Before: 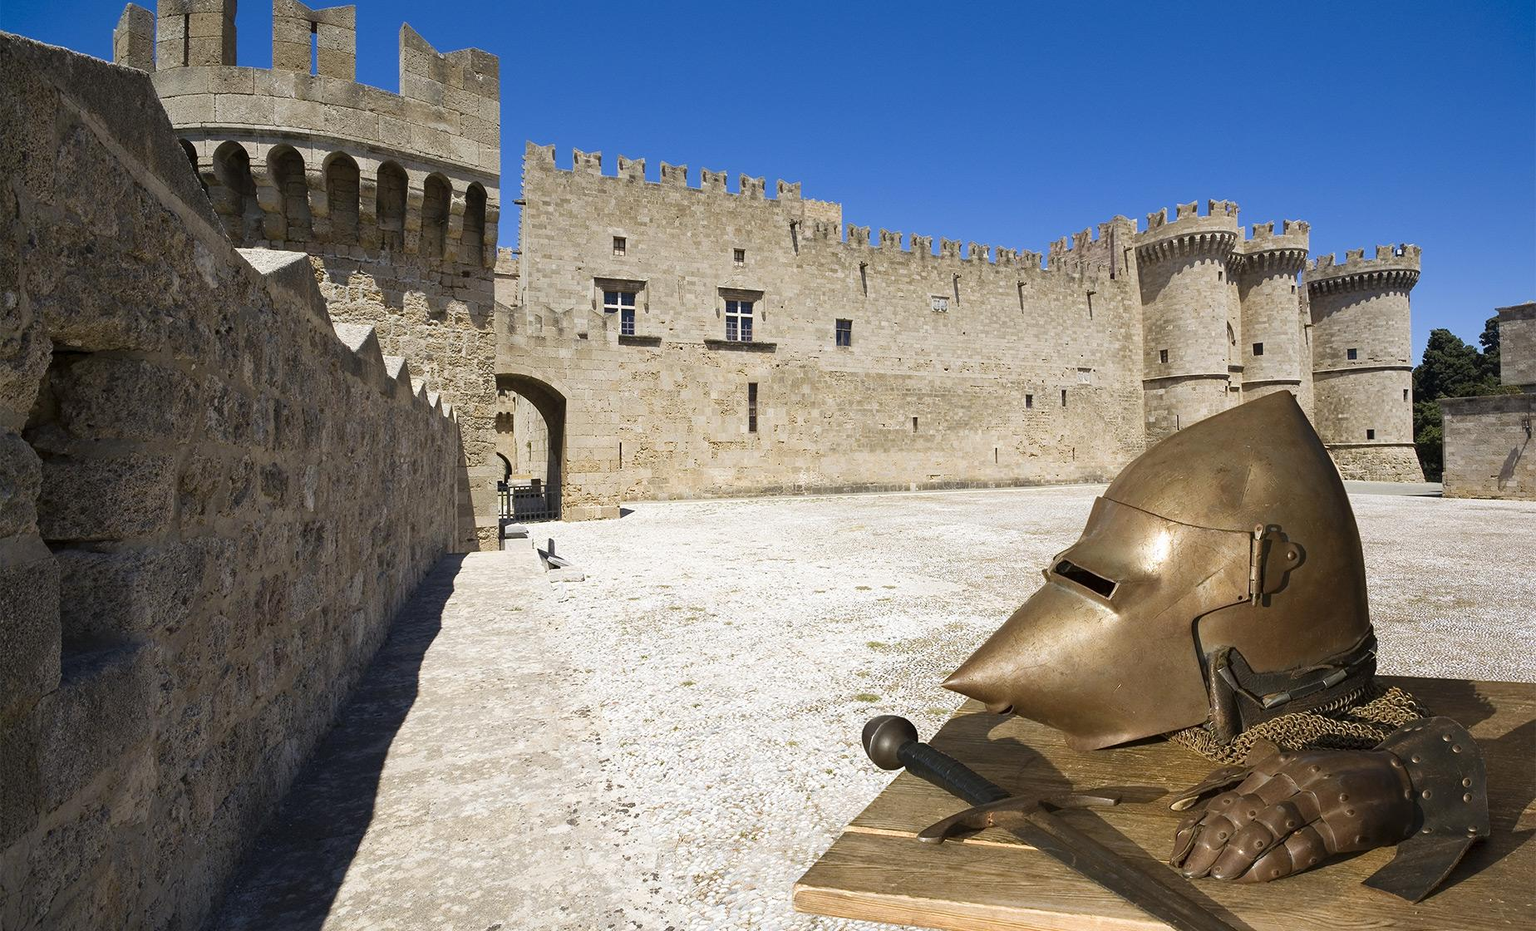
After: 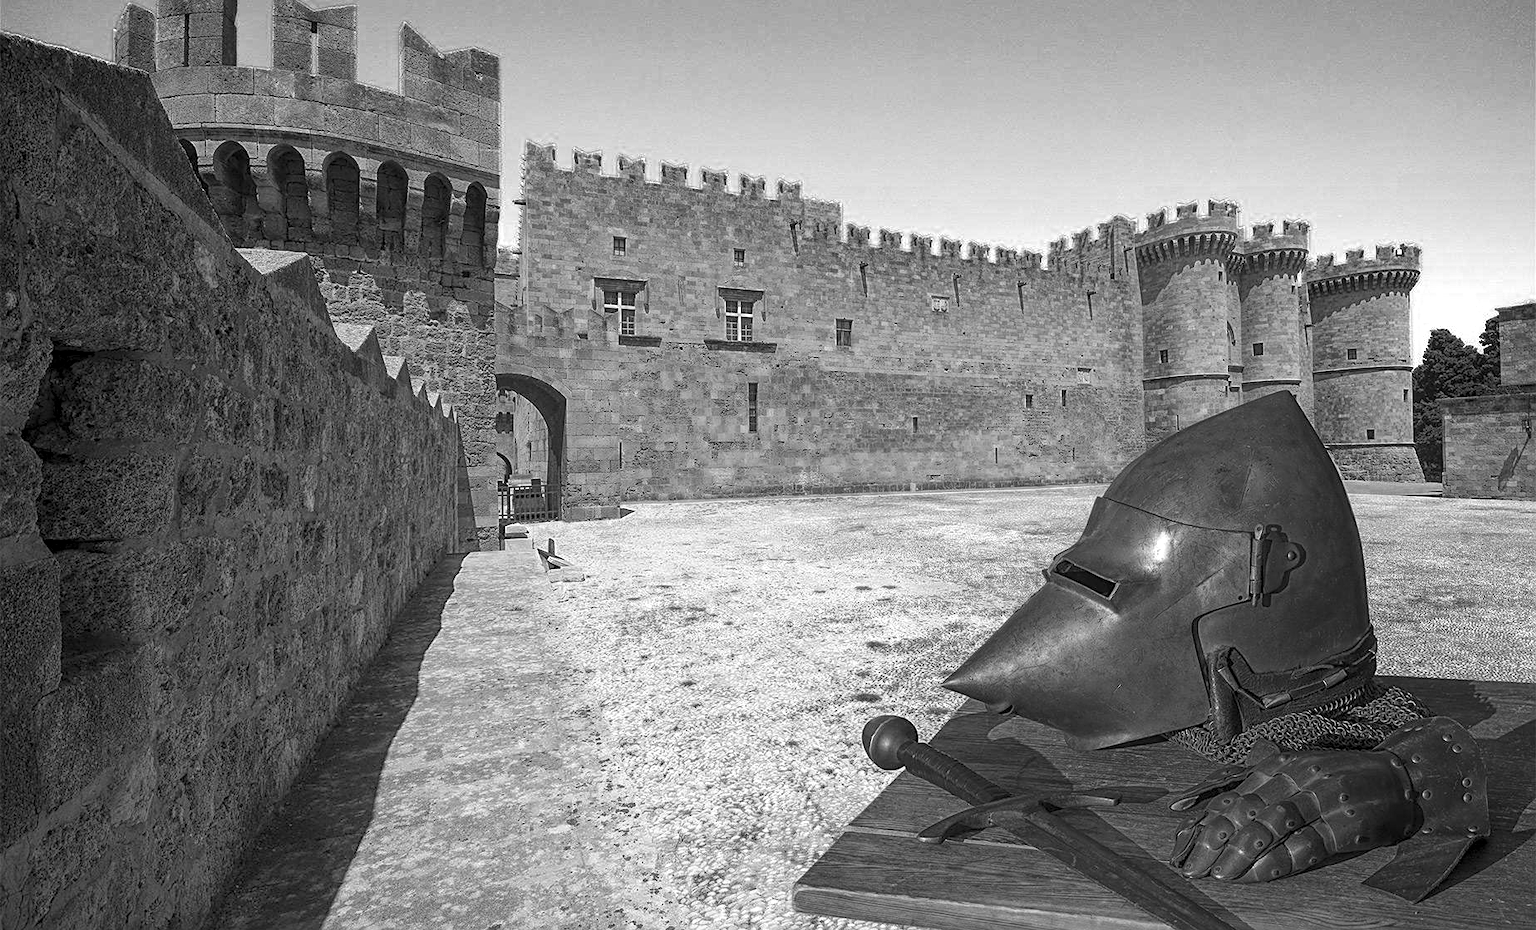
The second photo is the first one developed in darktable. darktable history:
local contrast: highlights 74%, shadows 55%, detail 176%, midtone range 0.207
color zones: curves: ch0 [(0.287, 0.048) (0.493, 0.484) (0.737, 0.816)]; ch1 [(0, 0) (0.143, 0) (0.286, 0) (0.429, 0) (0.571, 0) (0.714, 0) (0.857, 0)]
sharpen: on, module defaults
exposure: compensate highlight preservation false
